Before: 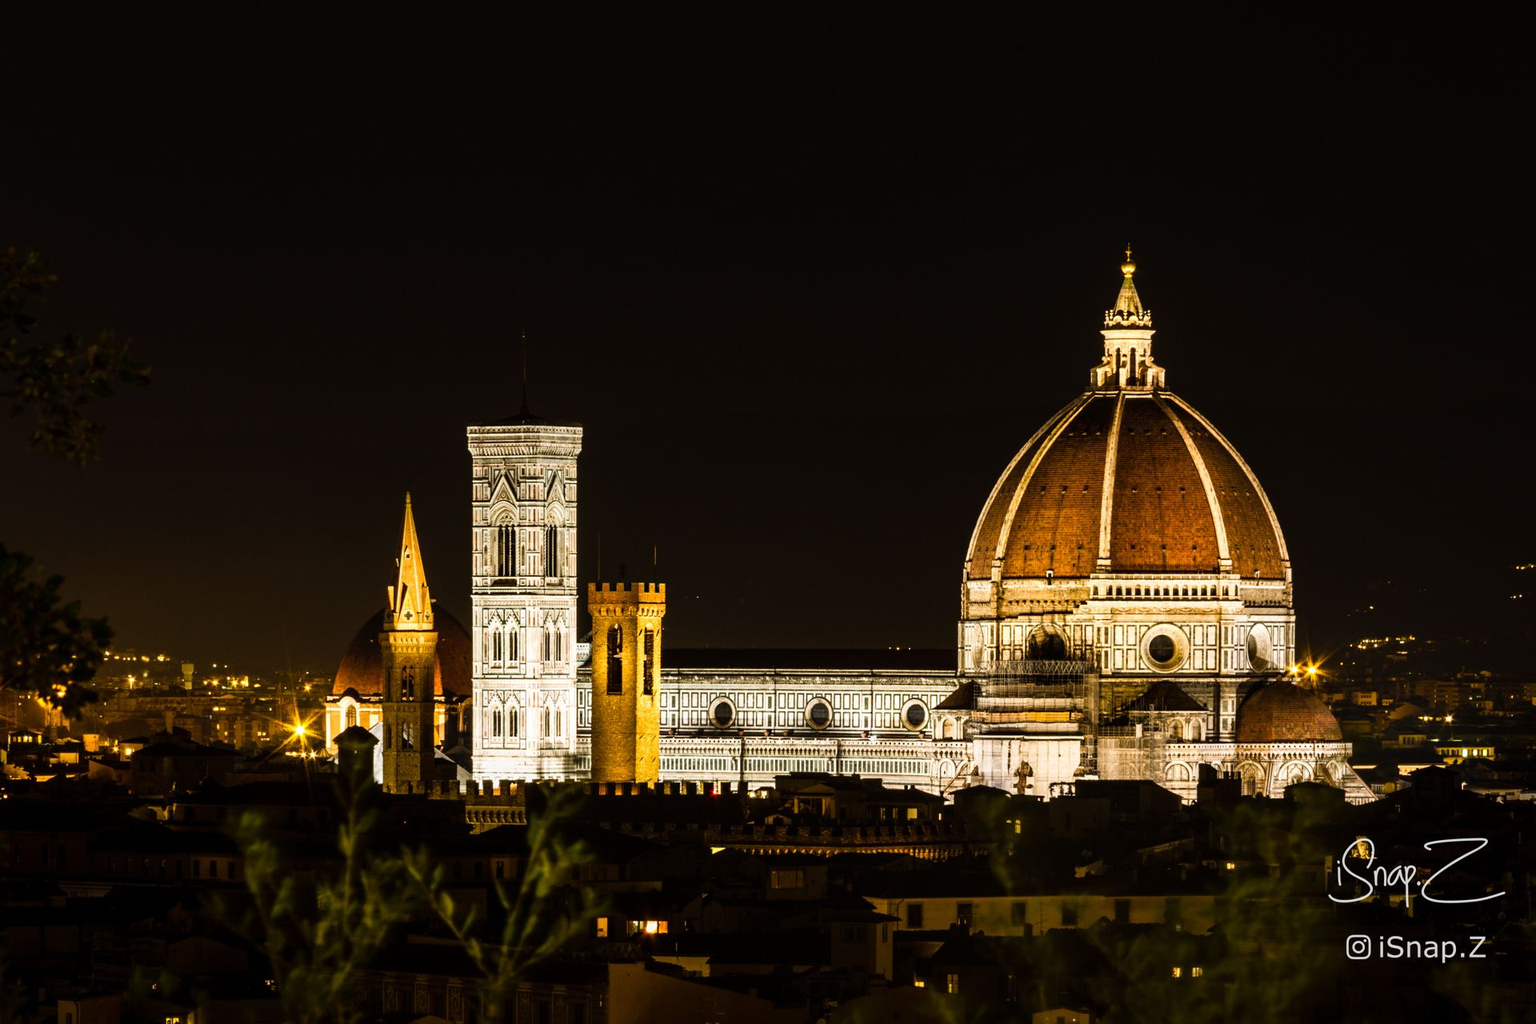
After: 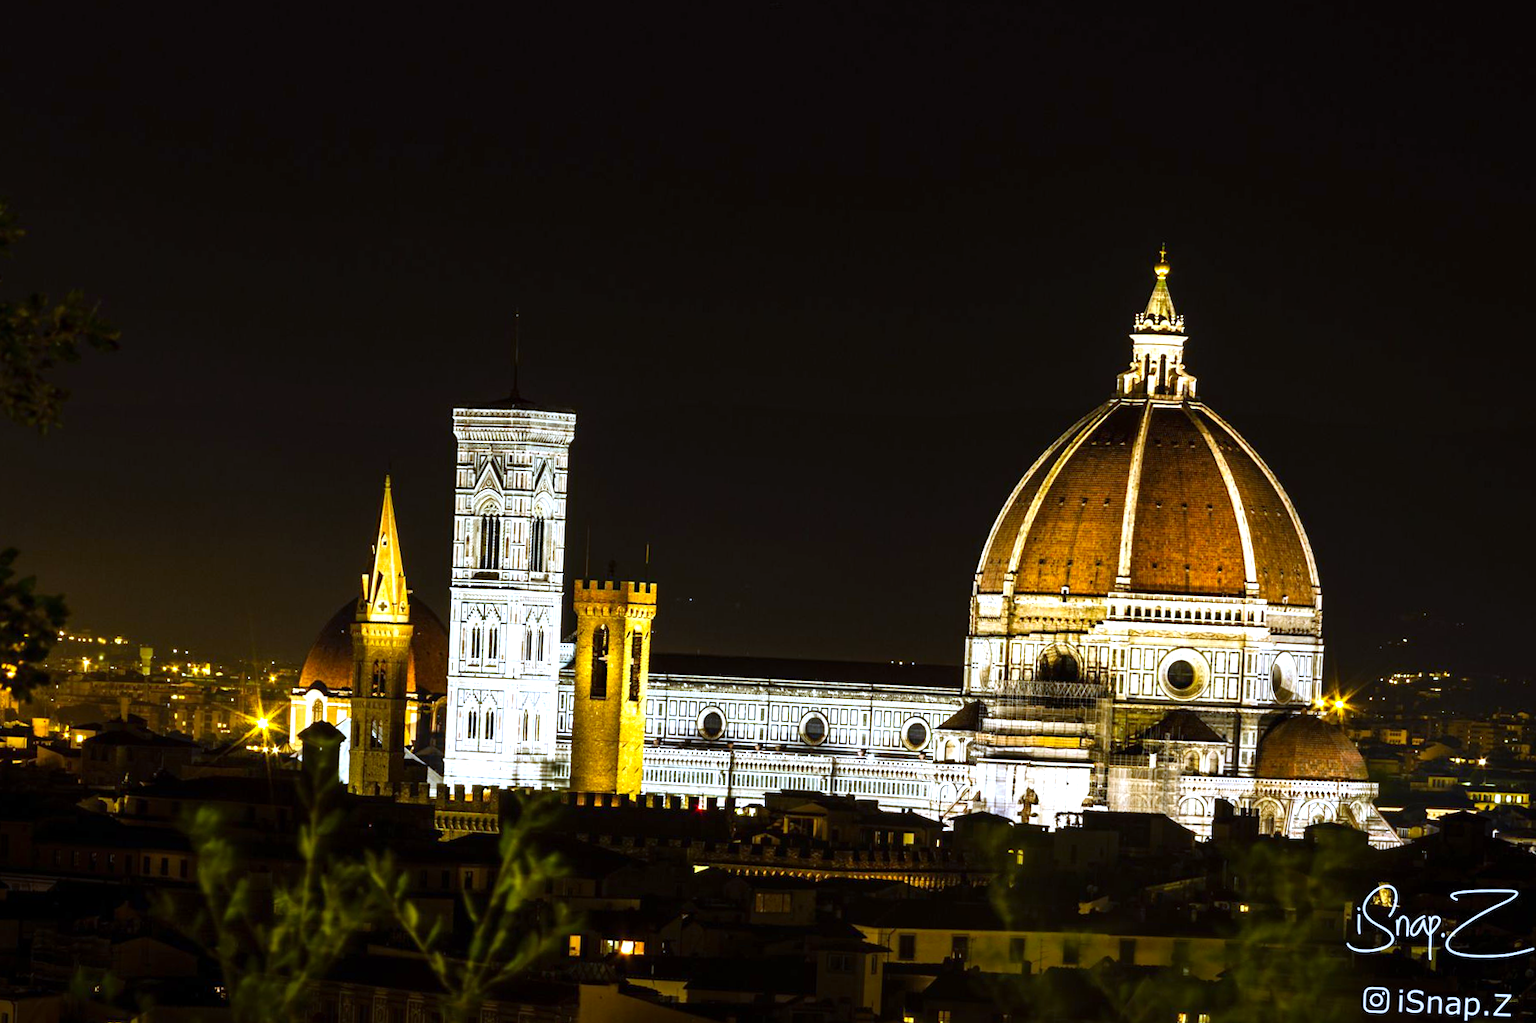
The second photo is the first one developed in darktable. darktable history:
white balance: red 0.871, blue 1.249
crop and rotate: angle -2.38°
exposure: exposure 0.64 EV, compensate highlight preservation false
color contrast: green-magenta contrast 1.1, blue-yellow contrast 1.1, unbound 0
